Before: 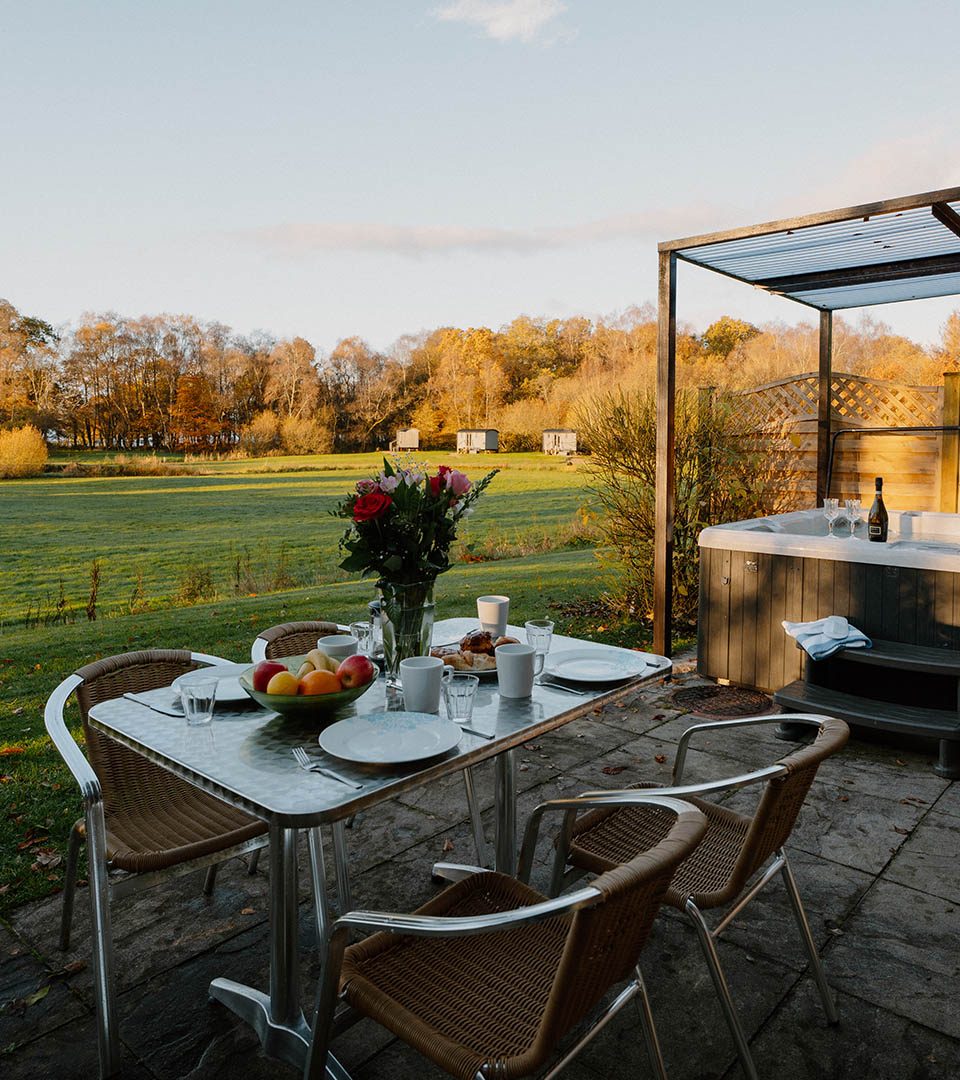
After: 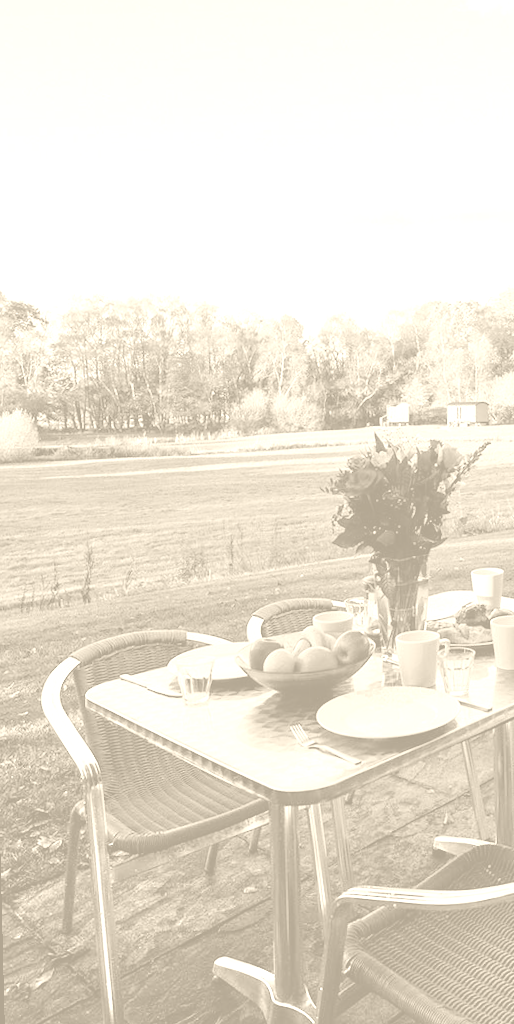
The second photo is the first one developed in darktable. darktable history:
crop: left 0.587%, right 45.588%, bottom 0.086%
rotate and perspective: rotation -1.42°, crop left 0.016, crop right 0.984, crop top 0.035, crop bottom 0.965
colorize: hue 36°, saturation 71%, lightness 80.79%
shadows and highlights: low approximation 0.01, soften with gaussian
